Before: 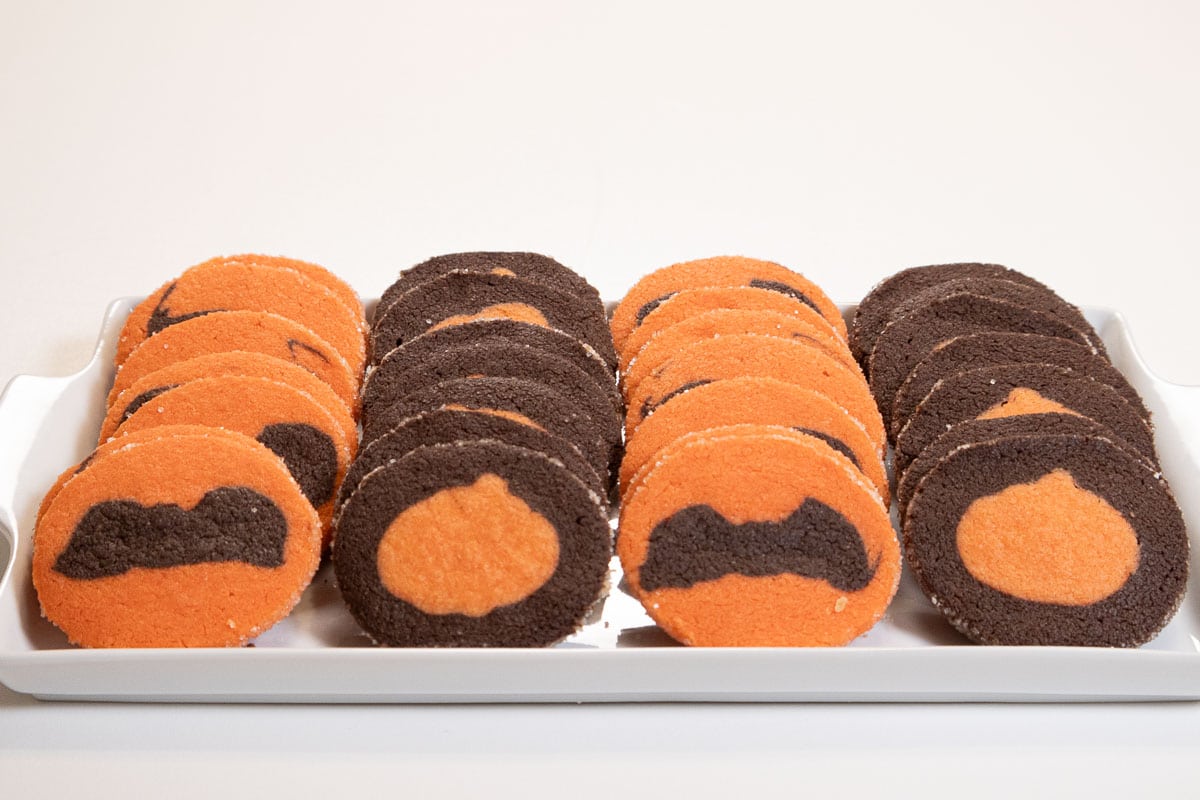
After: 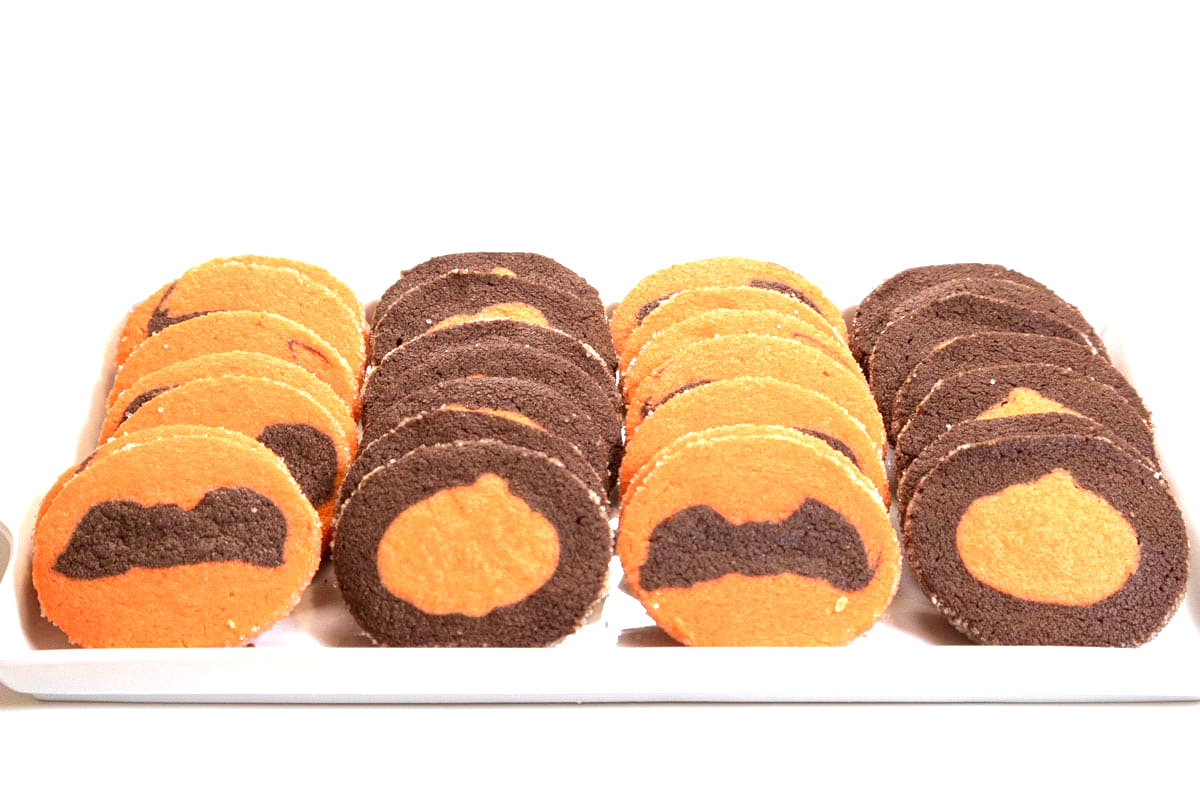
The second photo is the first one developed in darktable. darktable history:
tone curve: curves: ch0 [(0, 0) (0.003, 0.018) (0.011, 0.024) (0.025, 0.038) (0.044, 0.067) (0.069, 0.098) (0.1, 0.13) (0.136, 0.165) (0.177, 0.205) (0.224, 0.249) (0.277, 0.304) (0.335, 0.365) (0.399, 0.432) (0.468, 0.505) (0.543, 0.579) (0.623, 0.652) (0.709, 0.725) (0.801, 0.802) (0.898, 0.876) (1, 1)], color space Lab, linked channels, preserve colors none
velvia: on, module defaults
exposure: exposure 0.941 EV, compensate highlight preservation false
